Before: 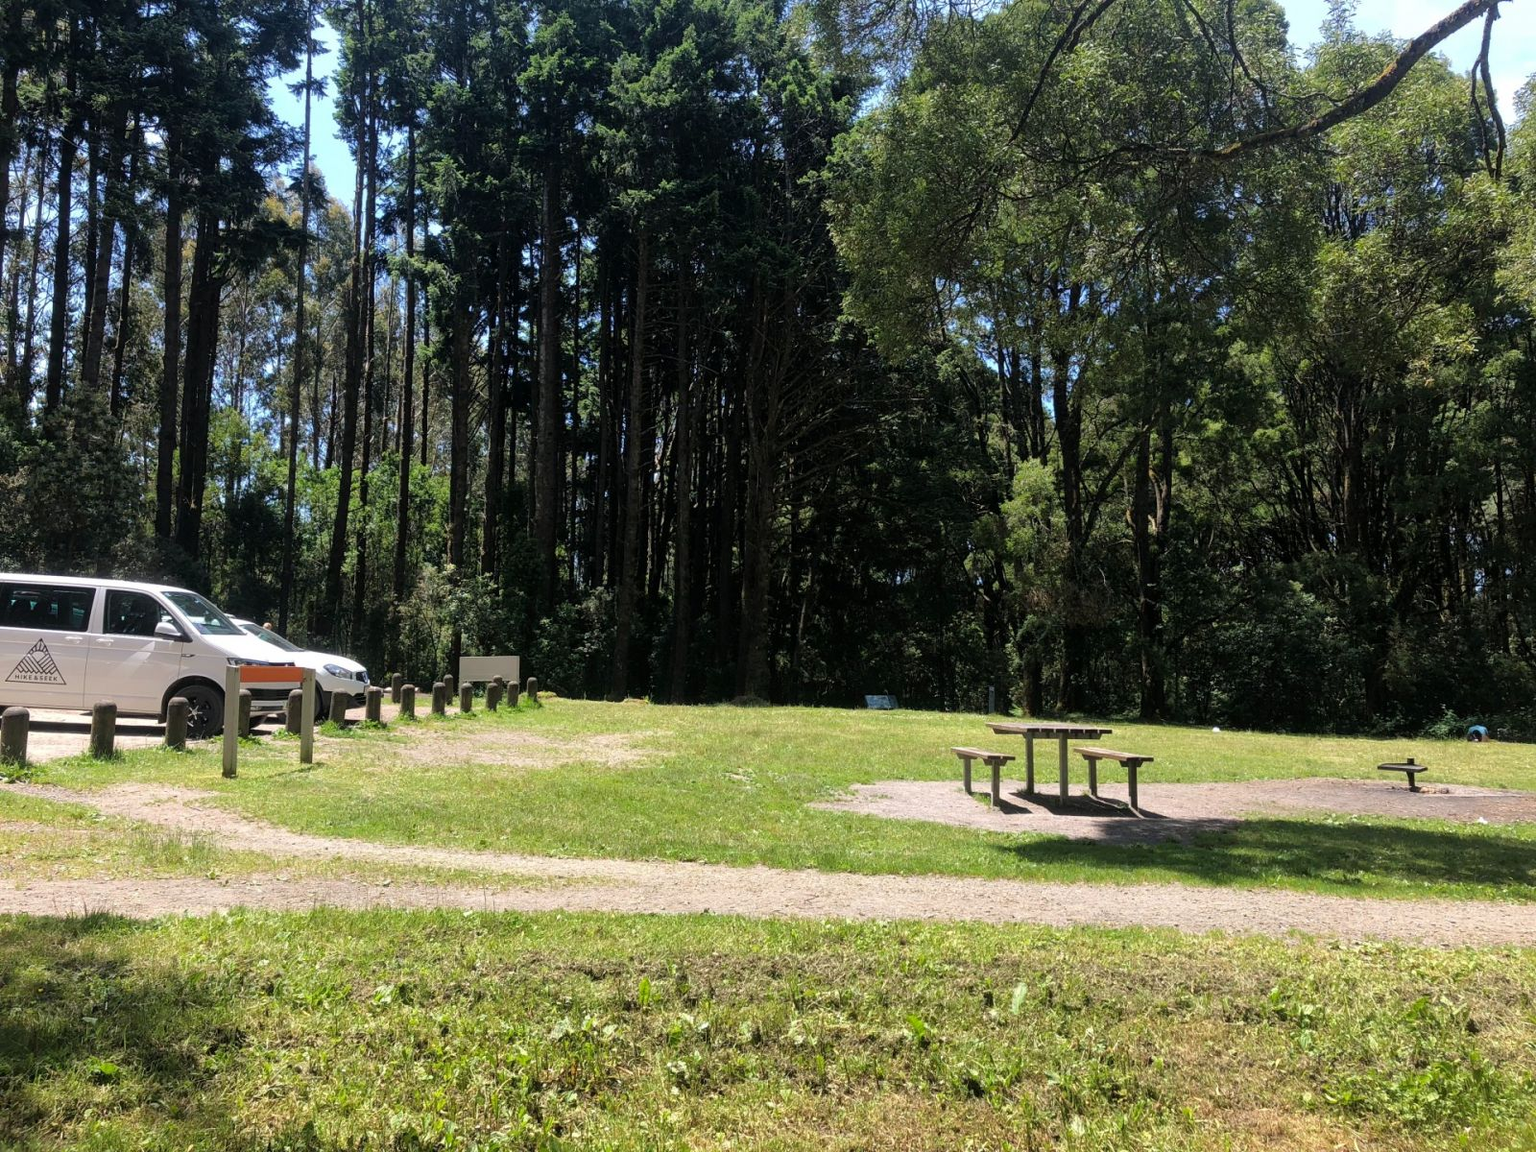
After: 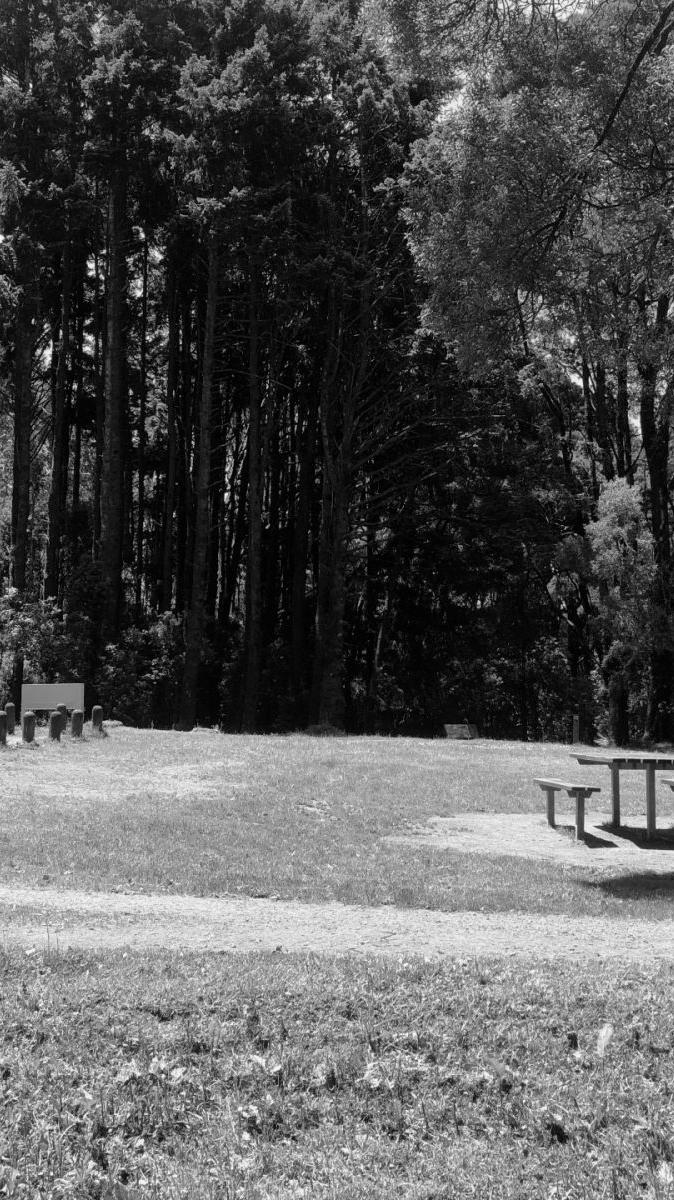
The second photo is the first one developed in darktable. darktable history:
color zones: curves: ch0 [(0, 0.5) (0.143, 0.5) (0.286, 0.5) (0.429, 0.5) (0.571, 0.5) (0.714, 0.476) (0.857, 0.5) (1, 0.5)]; ch2 [(0, 0.5) (0.143, 0.5) (0.286, 0.5) (0.429, 0.5) (0.571, 0.5) (0.714, 0.487) (0.857, 0.5) (1, 0.5)]
monochrome: a 16.06, b 15.48, size 1
color correction: highlights a* -4.73, highlights b* 5.06, saturation 0.97
crop: left 28.583%, right 29.231%
